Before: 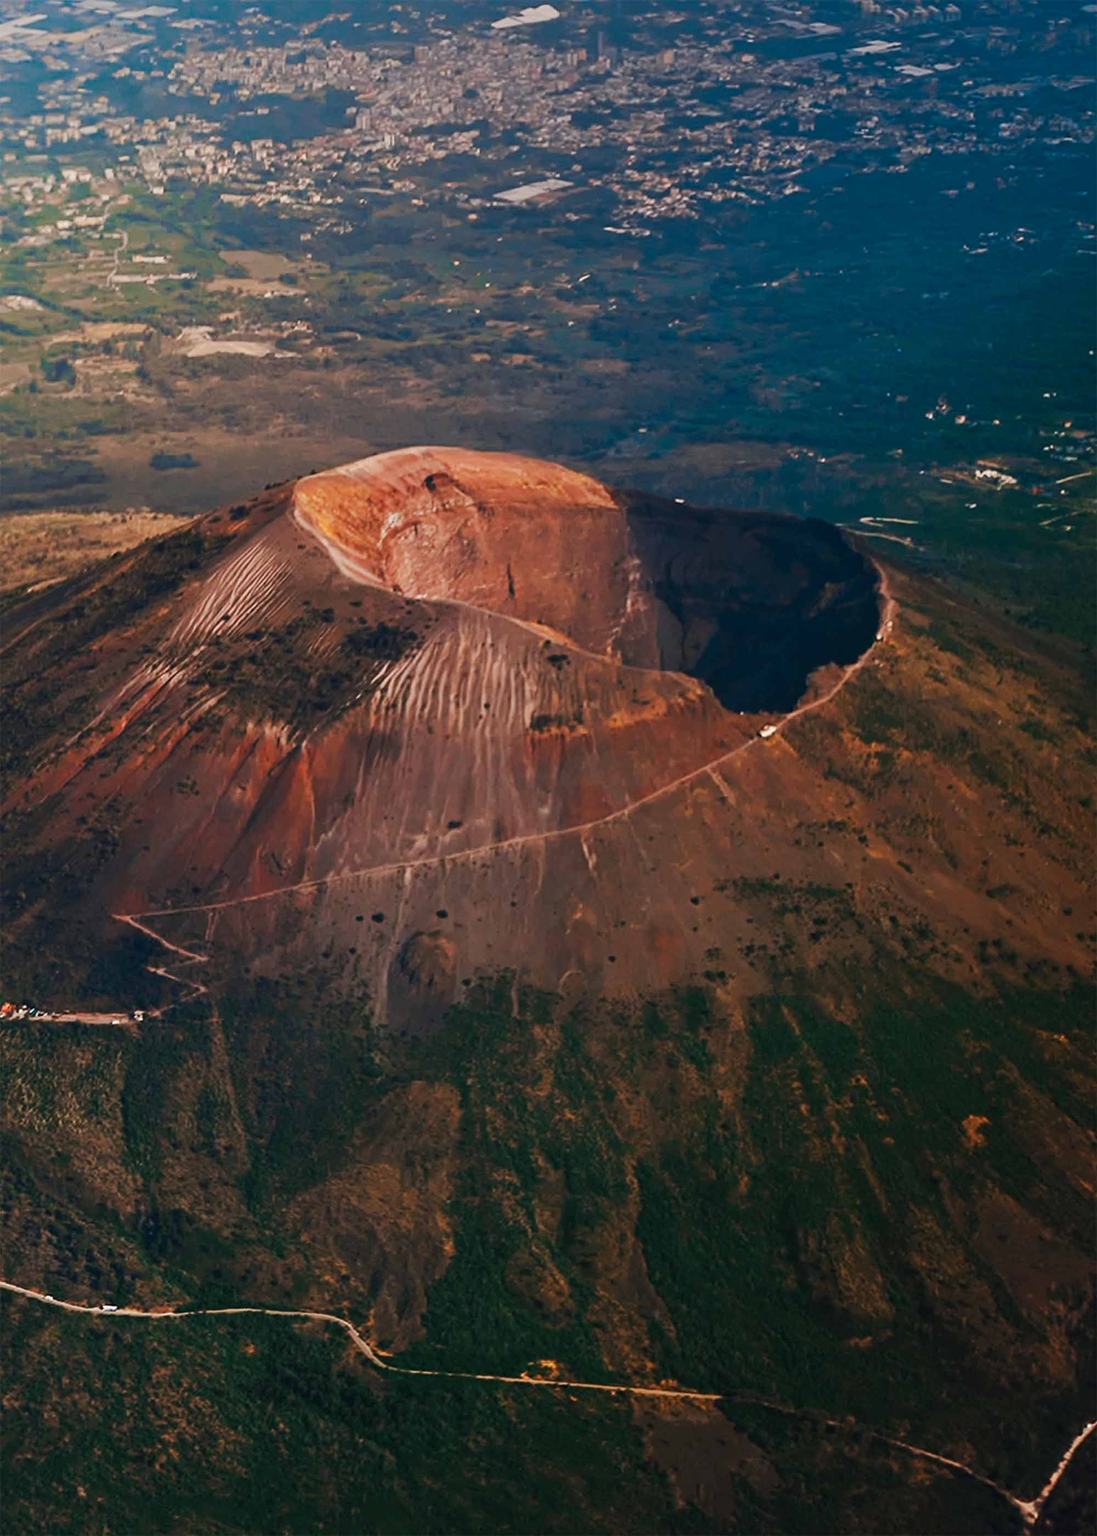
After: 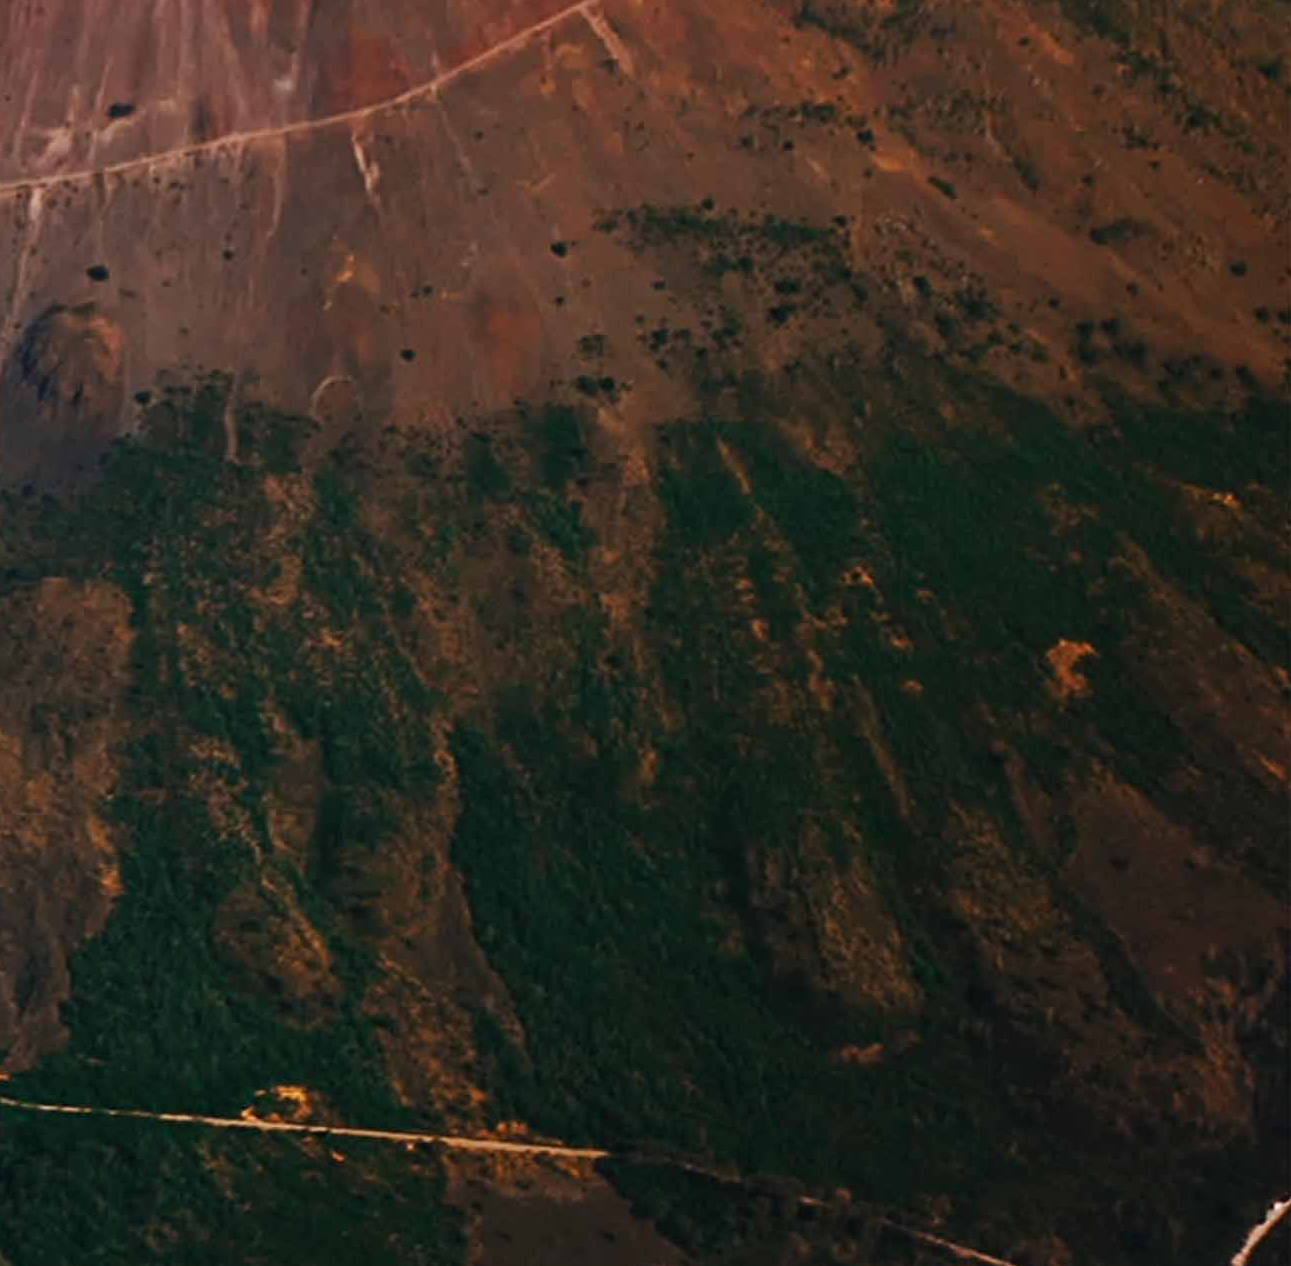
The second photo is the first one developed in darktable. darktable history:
crop and rotate: left 35.415%, top 49.757%, bottom 4.994%
